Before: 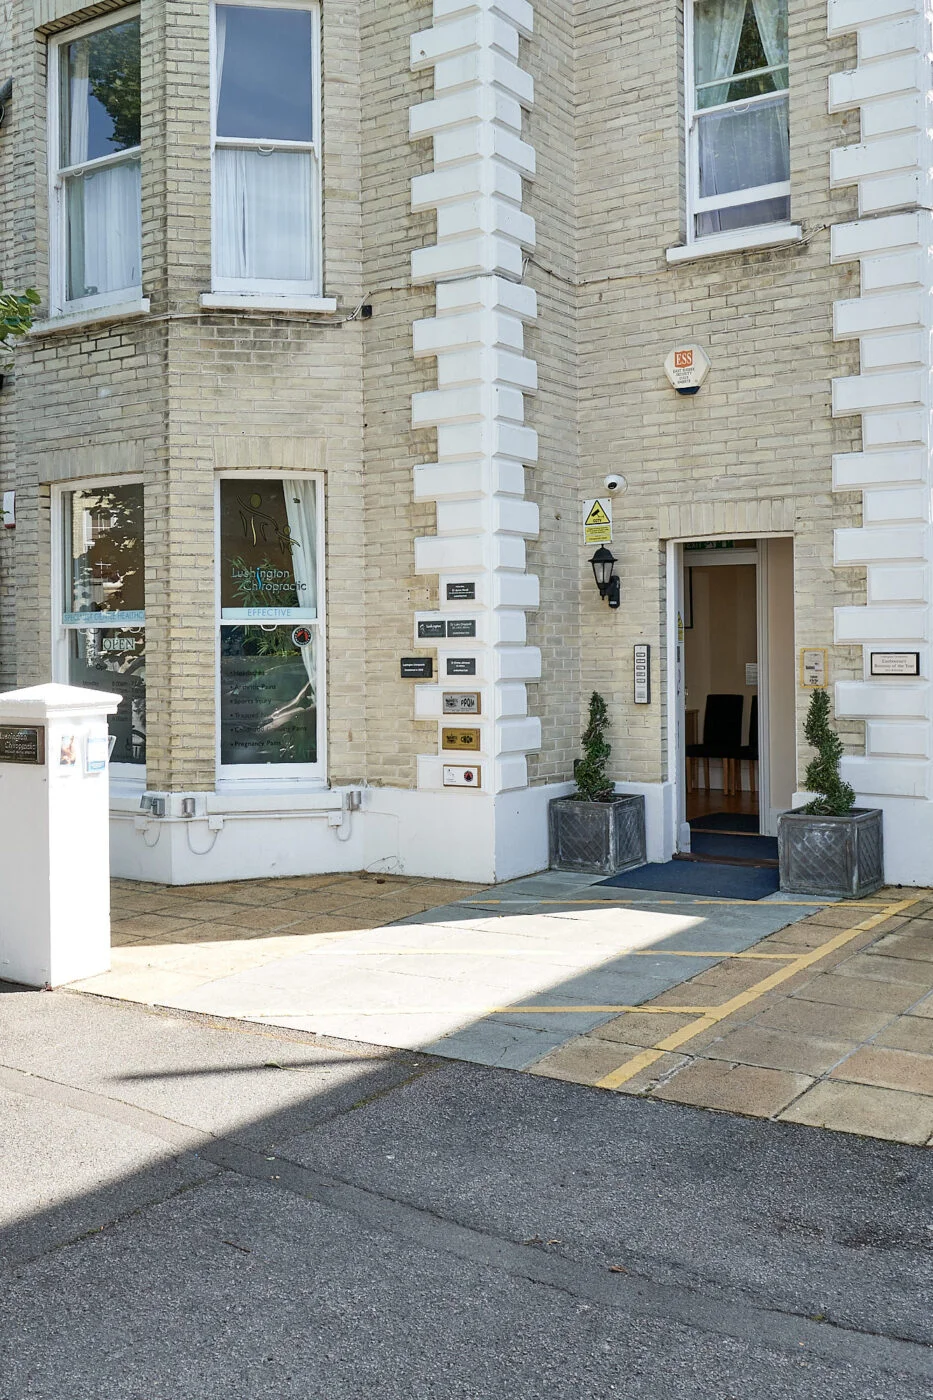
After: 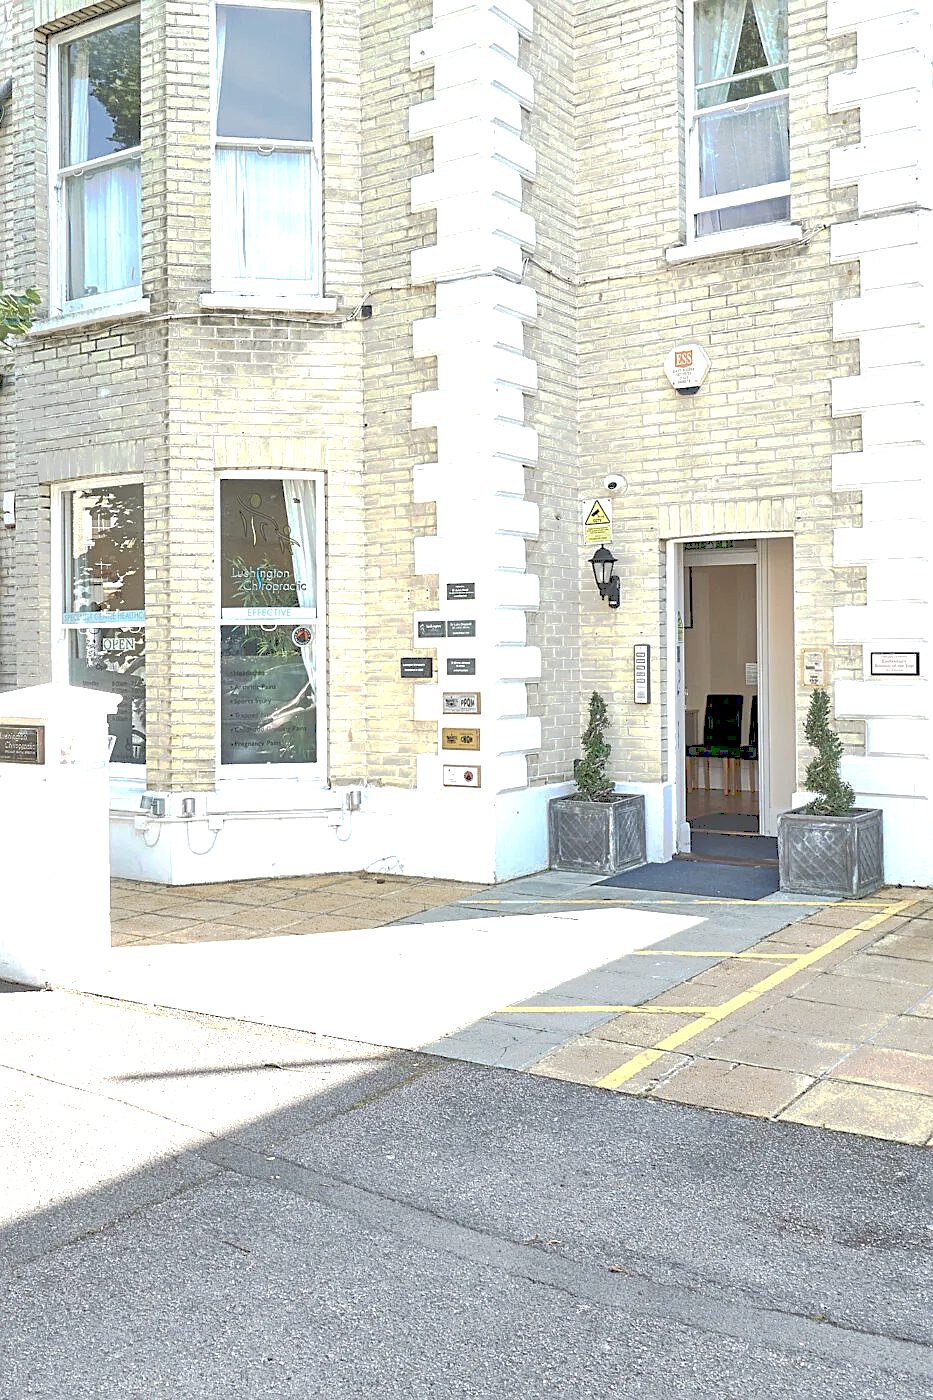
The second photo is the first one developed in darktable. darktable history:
sharpen: radius 1.967
exposure: black level correction 0.001, exposure 1.116 EV, compensate highlight preservation false
tone equalizer: on, module defaults
tone curve: curves: ch0 [(0, 0) (0.003, 0.313) (0.011, 0.317) (0.025, 0.317) (0.044, 0.322) (0.069, 0.327) (0.1, 0.335) (0.136, 0.347) (0.177, 0.364) (0.224, 0.384) (0.277, 0.421) (0.335, 0.459) (0.399, 0.501) (0.468, 0.554) (0.543, 0.611) (0.623, 0.679) (0.709, 0.751) (0.801, 0.804) (0.898, 0.844) (1, 1)], preserve colors none
